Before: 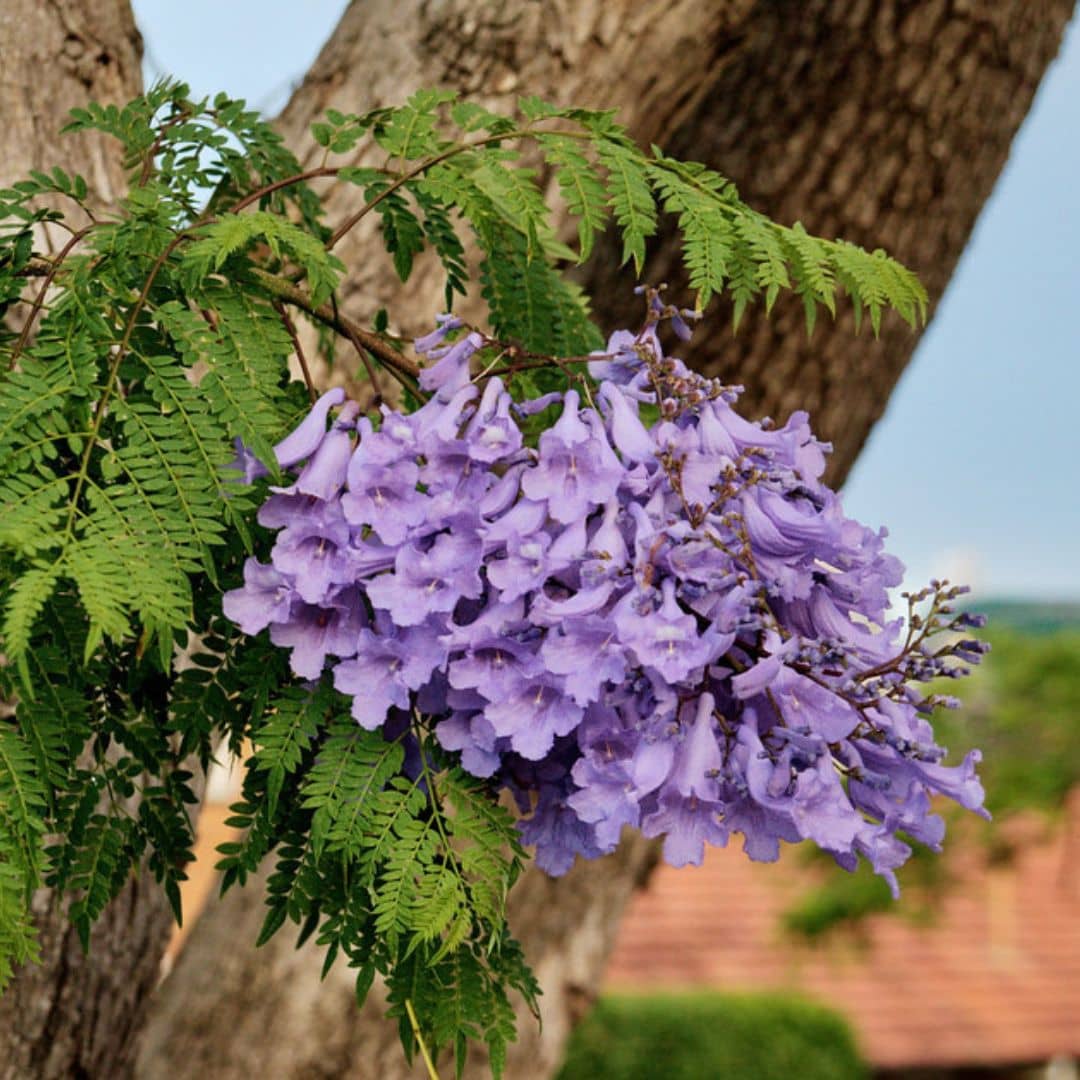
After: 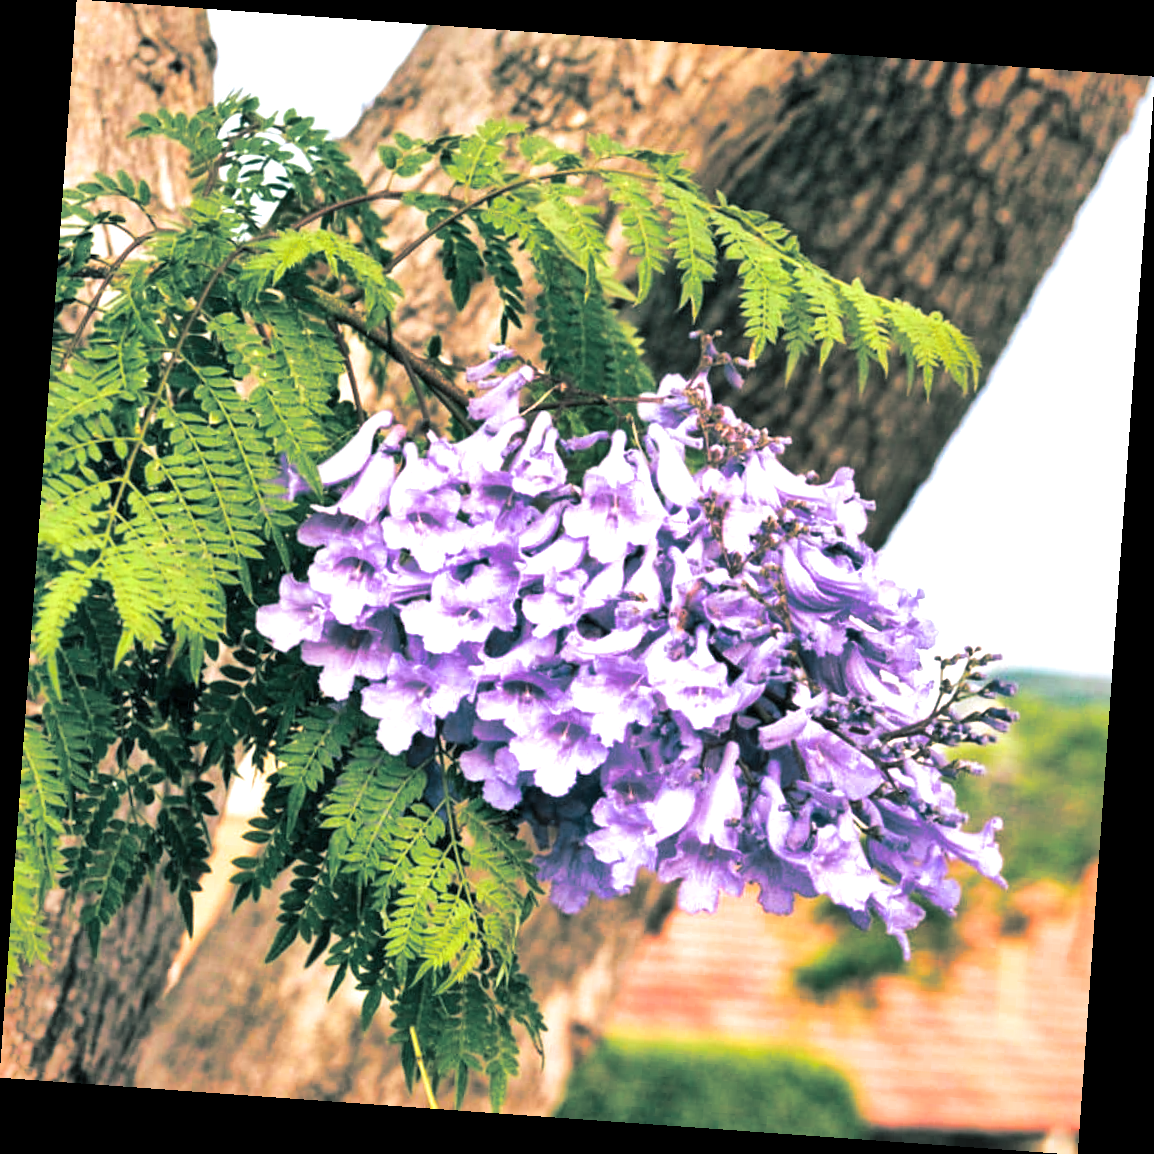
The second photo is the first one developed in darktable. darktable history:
rotate and perspective: rotation 4.1°, automatic cropping off
split-toning: shadows › hue 183.6°, shadows › saturation 0.52, highlights › hue 0°, highlights › saturation 0
exposure: exposure 1.089 EV, compensate highlight preservation false
shadows and highlights: radius 100.41, shadows 50.55, highlights -64.36, highlights color adjustment 49.82%, soften with gaussian
white balance: red 1.004, blue 1.024
contrast brightness saturation: contrast 0.1, brightness 0.03, saturation 0.09
rgb levels: mode RGB, independent channels, levels [[0, 0.474, 1], [0, 0.5, 1], [0, 0.5, 1]]
tone equalizer: on, module defaults
